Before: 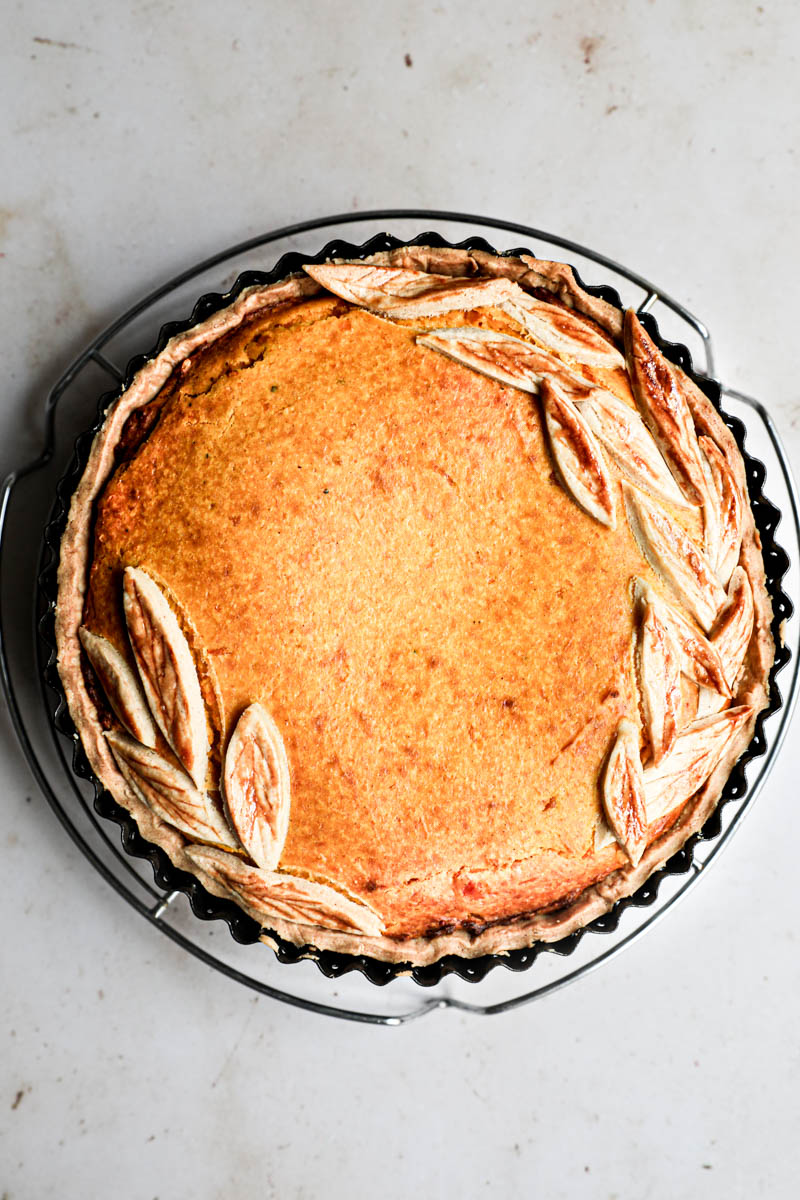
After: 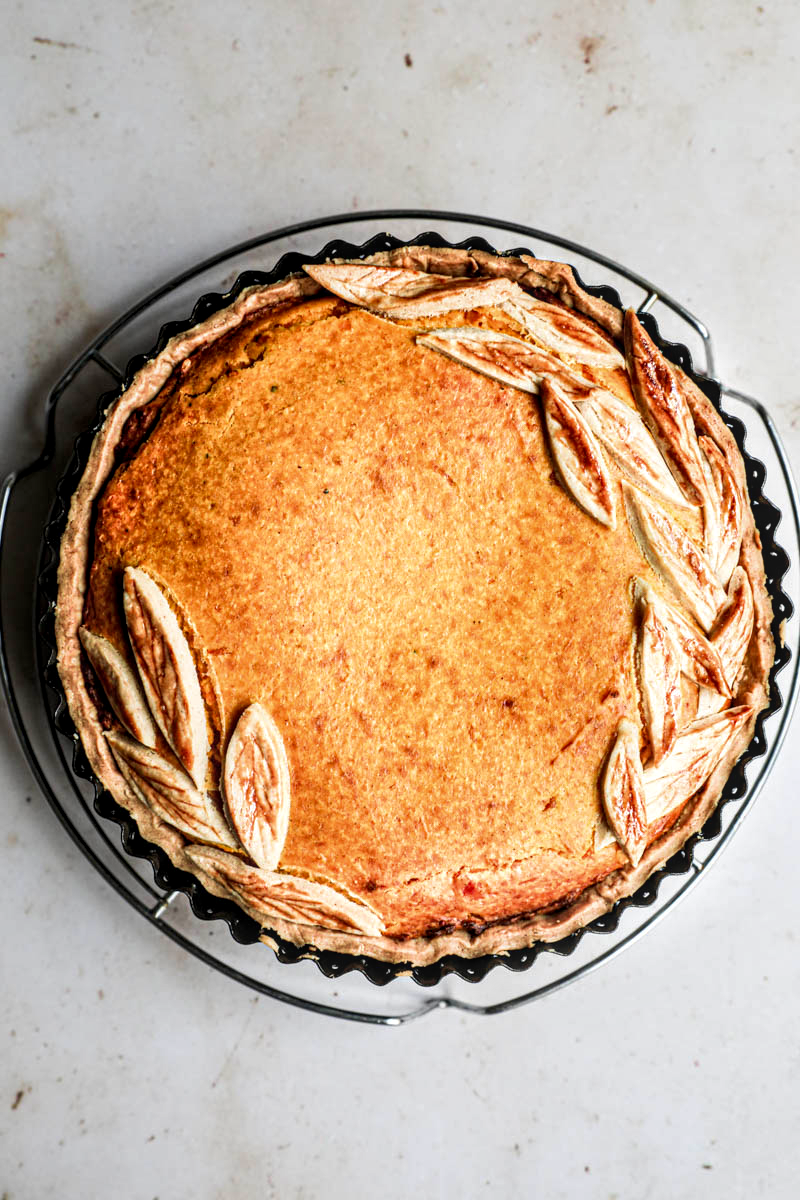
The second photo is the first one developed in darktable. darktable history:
velvia: on, module defaults
tone equalizer: edges refinement/feathering 500, mask exposure compensation -1.57 EV, preserve details no
local contrast: detail 130%
